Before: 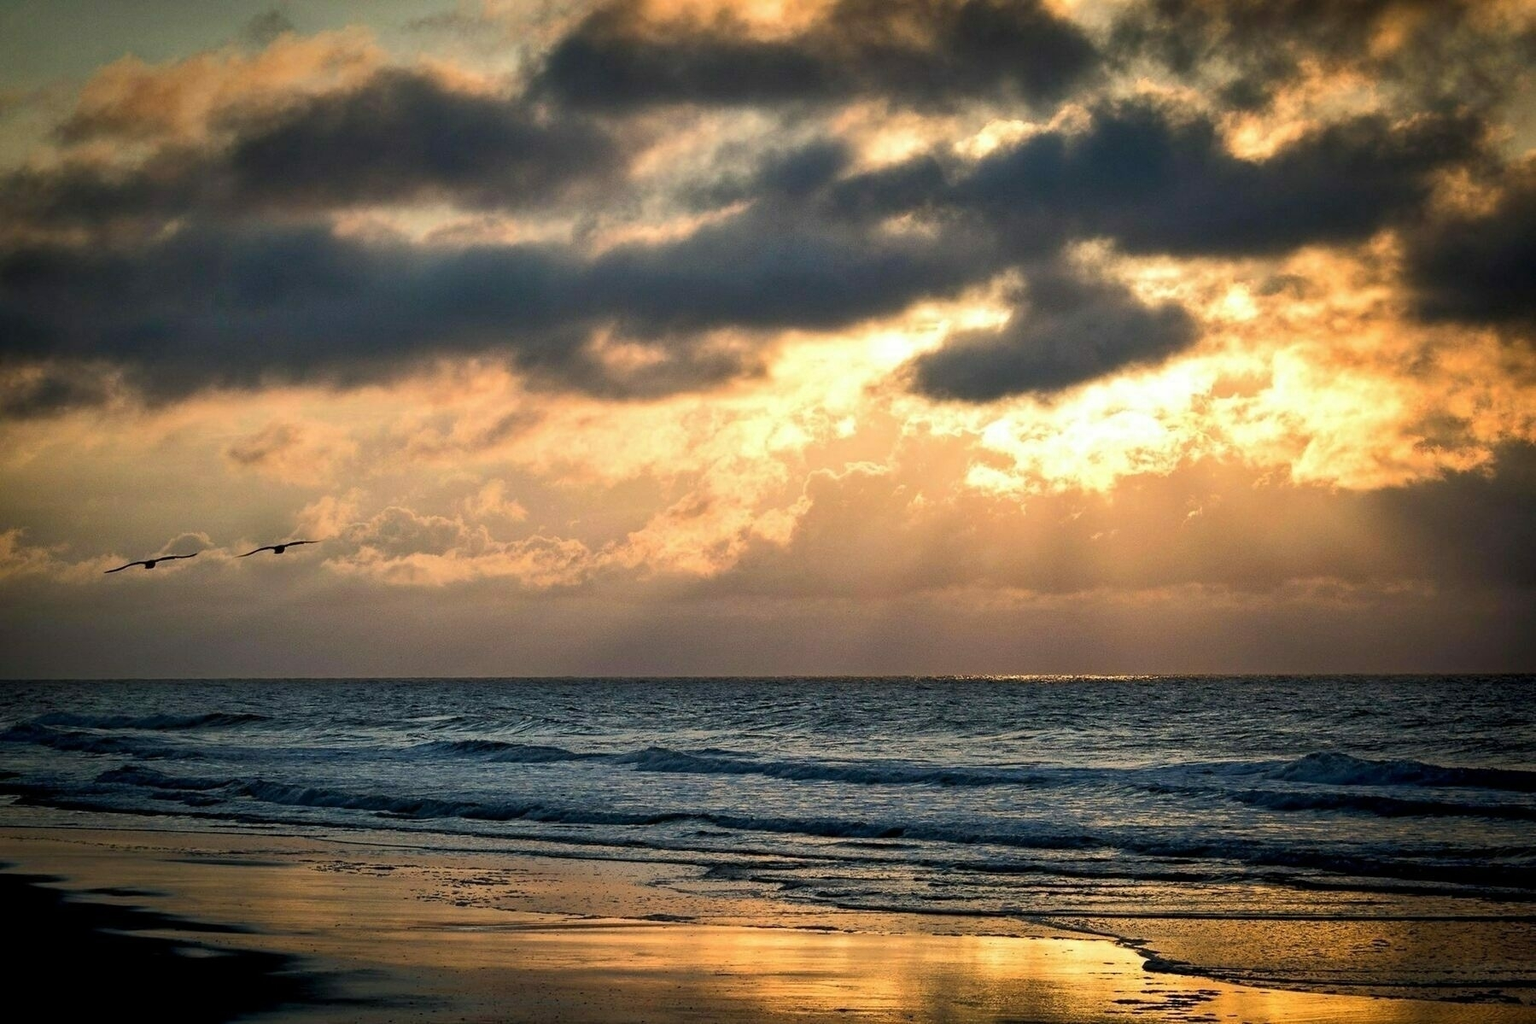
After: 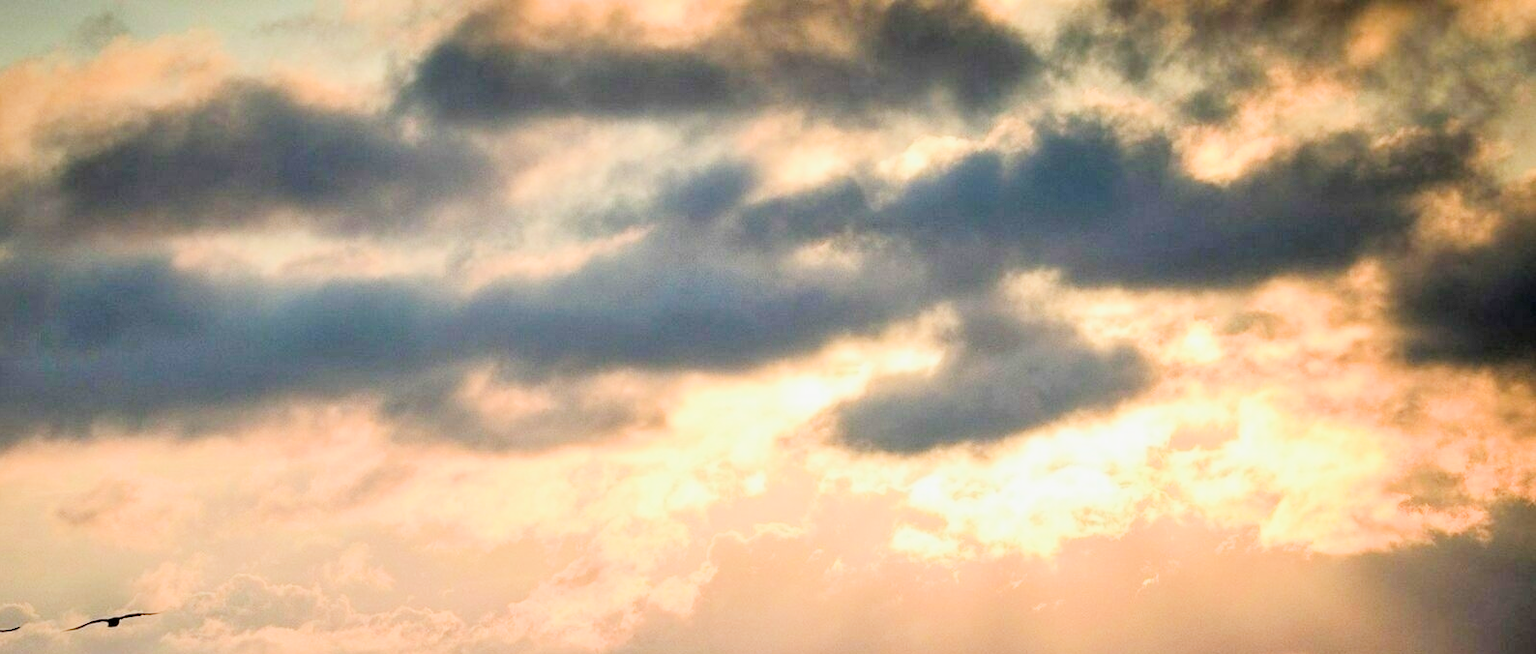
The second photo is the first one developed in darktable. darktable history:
exposure: black level correction 0.001, exposure 1.641 EV, compensate highlight preservation false
filmic rgb: black relative exposure -7.28 EV, white relative exposure 5.07 EV, threshold 5.97 EV, hardness 3.22, enable highlight reconstruction true
crop and rotate: left 11.701%, bottom 43.462%
